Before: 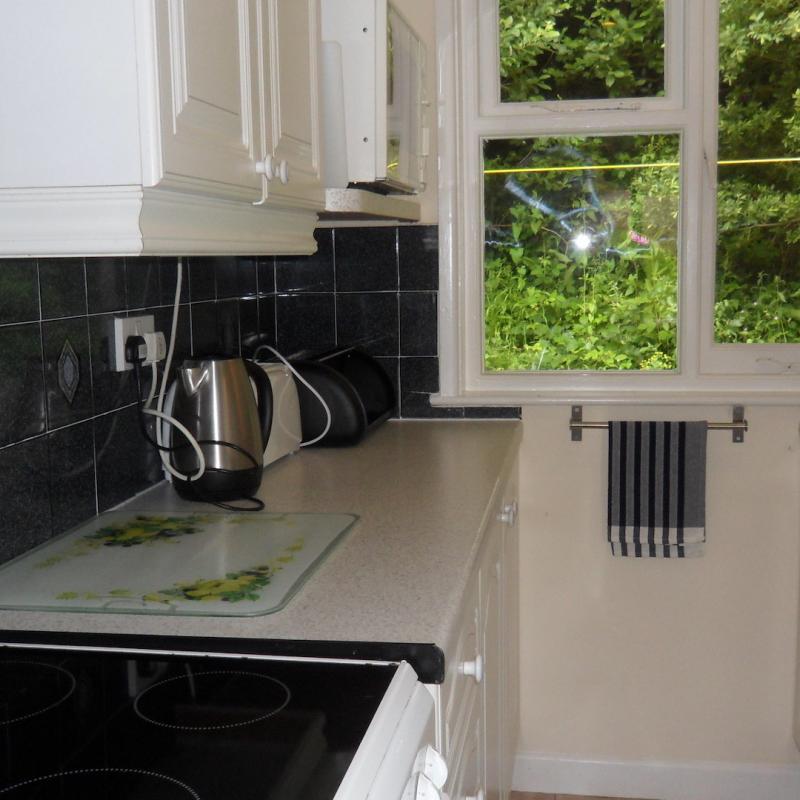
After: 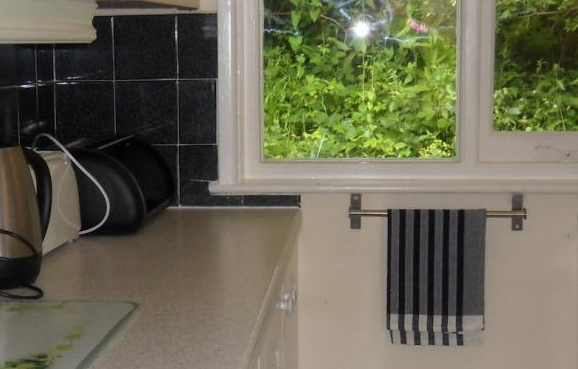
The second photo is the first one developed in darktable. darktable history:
crop and rotate: left 27.633%, top 26.698%, bottom 27.153%
